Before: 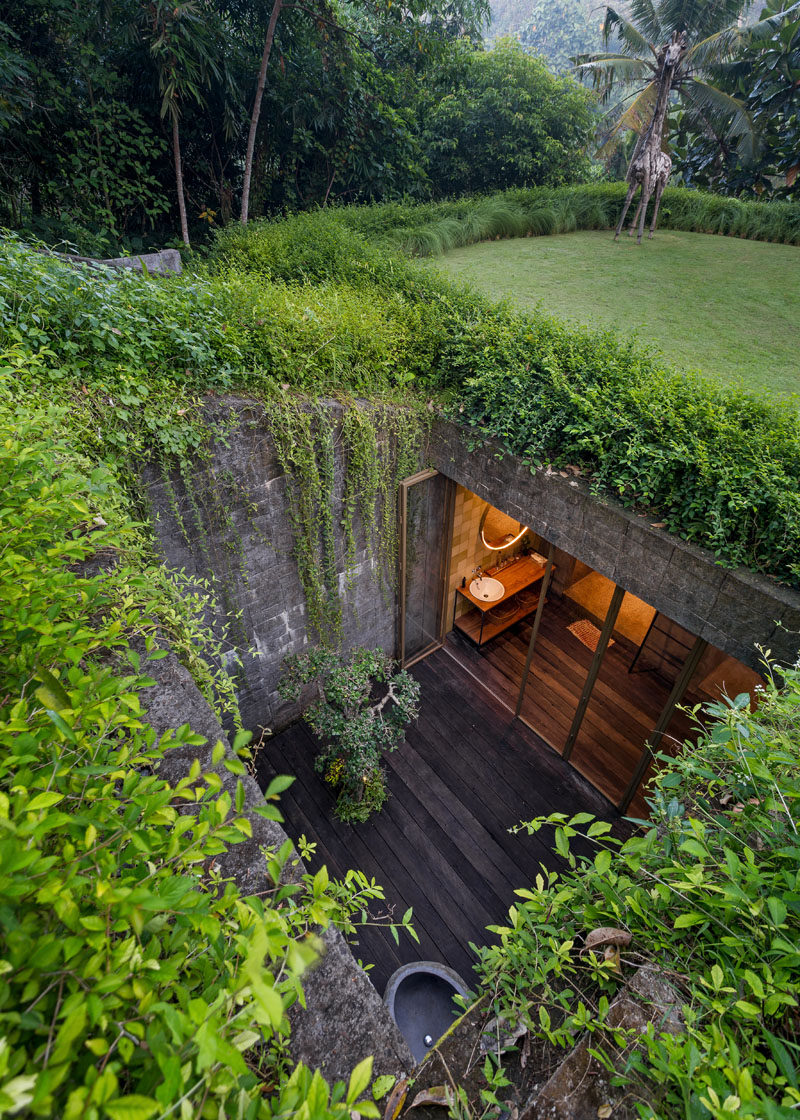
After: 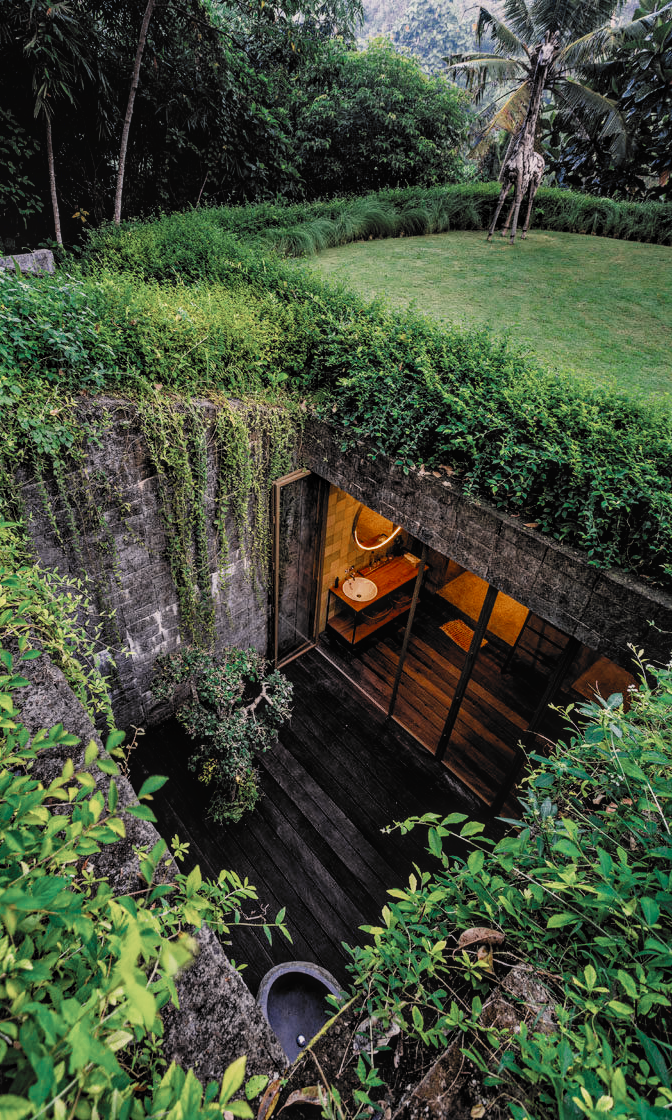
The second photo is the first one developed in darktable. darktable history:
local contrast: on, module defaults
crop: left 15.923%
color correction: highlights a* 5.91, highlights b* 4.89
filmic rgb: black relative exposure -5.01 EV, white relative exposure 3.99 EV, hardness 2.89, contrast 1.195, highlights saturation mix -31.36%, color science v6 (2022)
color zones: curves: ch0 [(0, 0.5) (0.125, 0.4) (0.25, 0.5) (0.375, 0.4) (0.5, 0.4) (0.625, 0.35) (0.75, 0.35) (0.875, 0.5)]; ch1 [(0, 0.35) (0.125, 0.45) (0.25, 0.35) (0.375, 0.35) (0.5, 0.35) (0.625, 0.35) (0.75, 0.45) (0.875, 0.35)]; ch2 [(0, 0.6) (0.125, 0.5) (0.25, 0.5) (0.375, 0.6) (0.5, 0.6) (0.625, 0.5) (0.75, 0.5) (0.875, 0.5)], mix 41.67%
color balance rgb: linear chroma grading › global chroma 25.48%, perceptual saturation grading › global saturation 0.35%, global vibrance 20%
tone curve: curves: ch0 [(0, 0.028) (0.138, 0.156) (0.468, 0.516) (0.754, 0.823) (1, 1)], preserve colors none
haze removal: adaptive false
